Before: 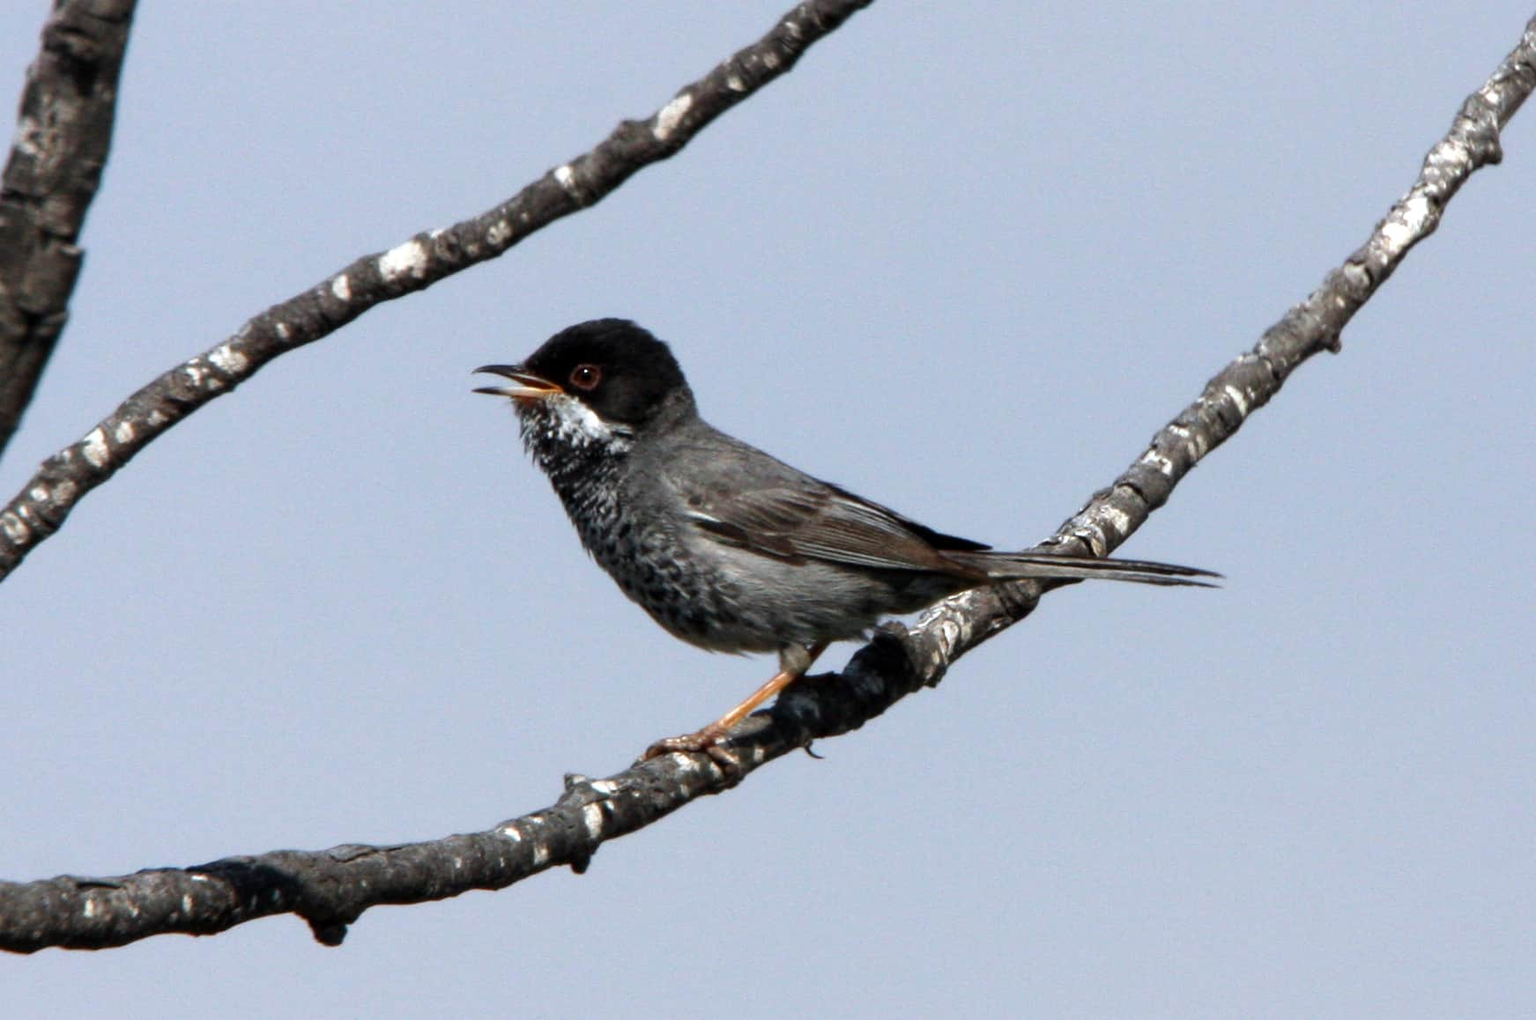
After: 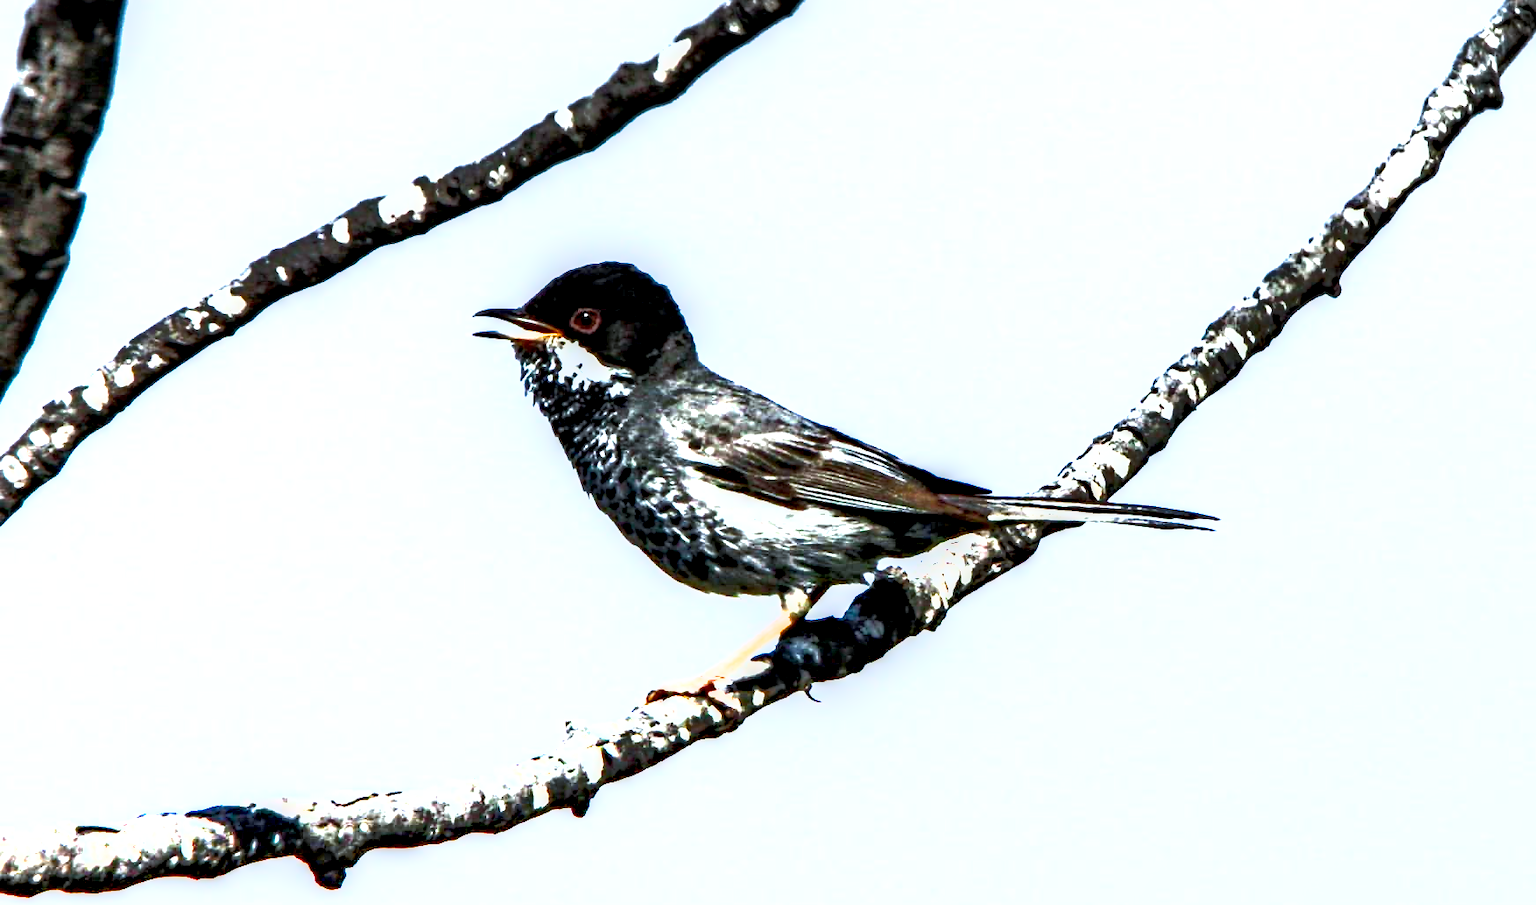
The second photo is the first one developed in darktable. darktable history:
haze removal: compatibility mode true, adaptive false
crop and rotate: top 5.609%, bottom 5.609%
white balance: red 0.925, blue 1.046
tone equalizer: -8 EV 1 EV, -7 EV 1 EV, -6 EV 1 EV, -5 EV 1 EV, -4 EV 1 EV, -3 EV 0.75 EV, -2 EV 0.5 EV, -1 EV 0.25 EV
local contrast: shadows 185%, detail 225%
exposure: black level correction 0, exposure 1.1 EV, compensate highlight preservation false
shadows and highlights: on, module defaults
graduated density: density -3.9 EV
